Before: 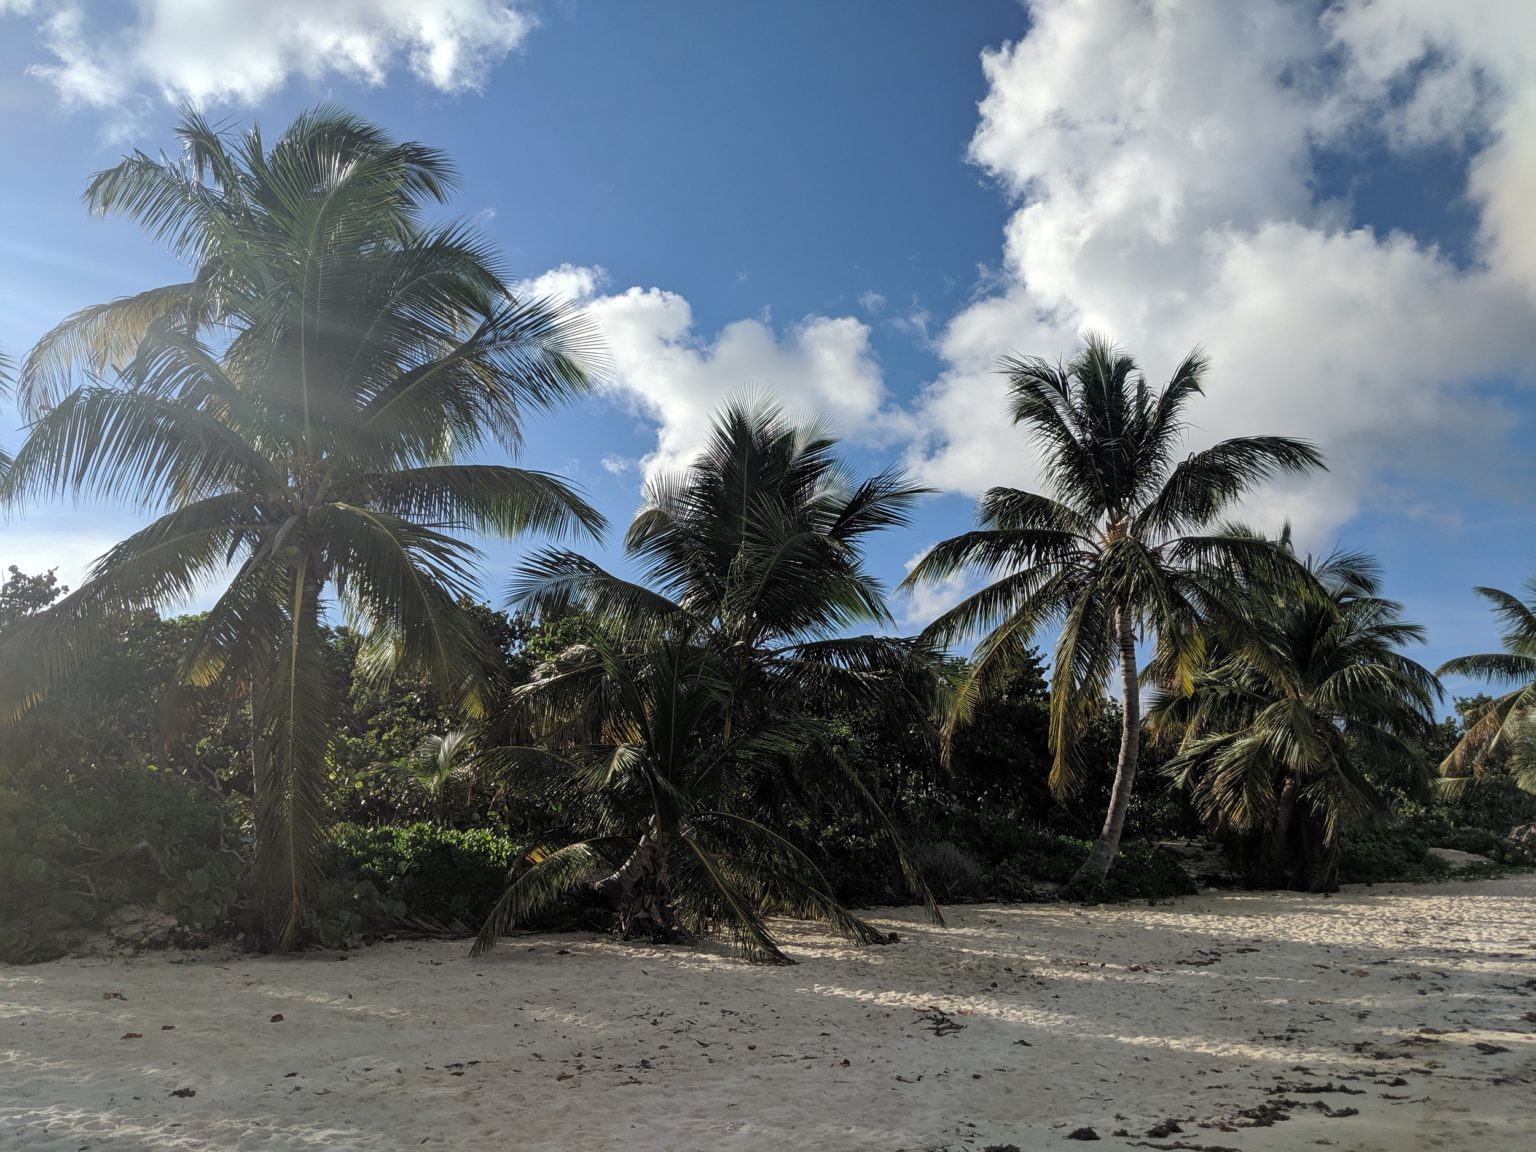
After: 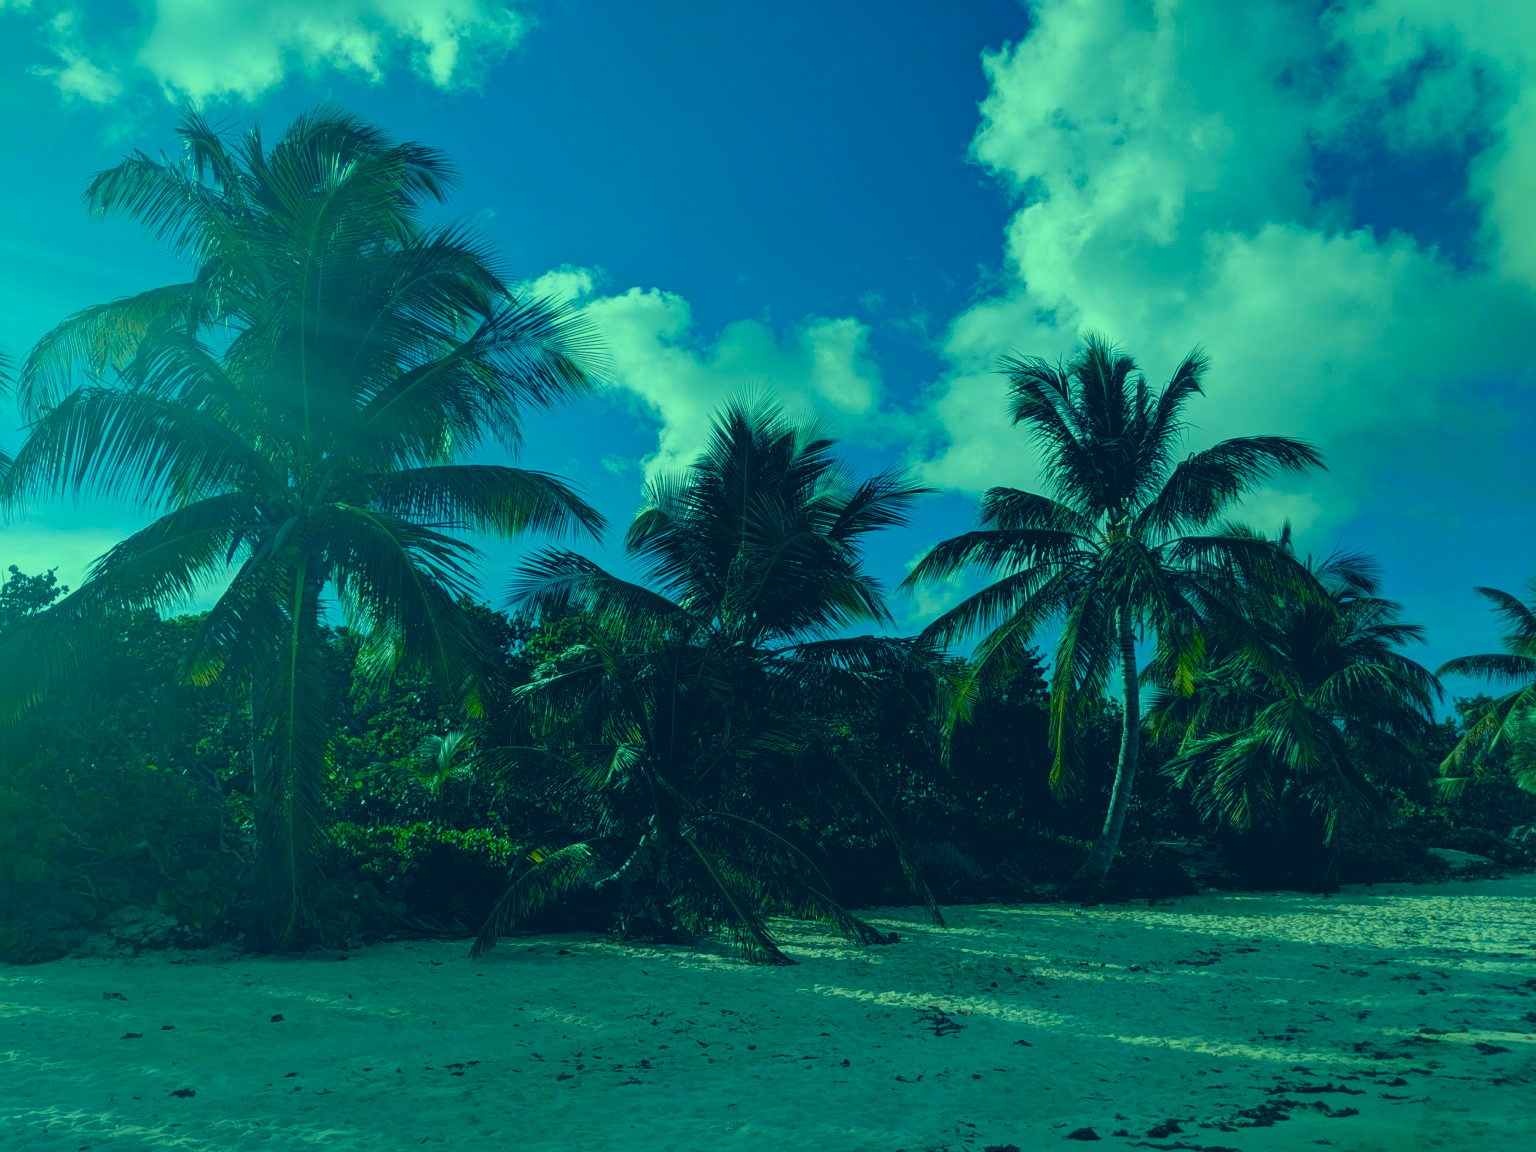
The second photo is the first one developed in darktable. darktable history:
color balance rgb: shadows lift › luminance -7.7%, shadows lift › chroma 2.13%, shadows lift › hue 165.27°, power › luminance -7.77%, power › chroma 1.34%, power › hue 330.55°, highlights gain › luminance -33.33%, highlights gain › chroma 5.68%, highlights gain › hue 217.2°, global offset › luminance -0.33%, global offset › chroma 0.11%, global offset › hue 165.27°, perceptual saturation grading › global saturation 27.72%, perceptual saturation grading › highlights -25%, perceptual saturation grading › mid-tones 25%, perceptual saturation grading › shadows 50%
color correction: highlights a* -15.58, highlights b* 40, shadows a* -40, shadows b* -26.18
tone equalizer: on, module defaults
exposure: exposure -0.05 EV
